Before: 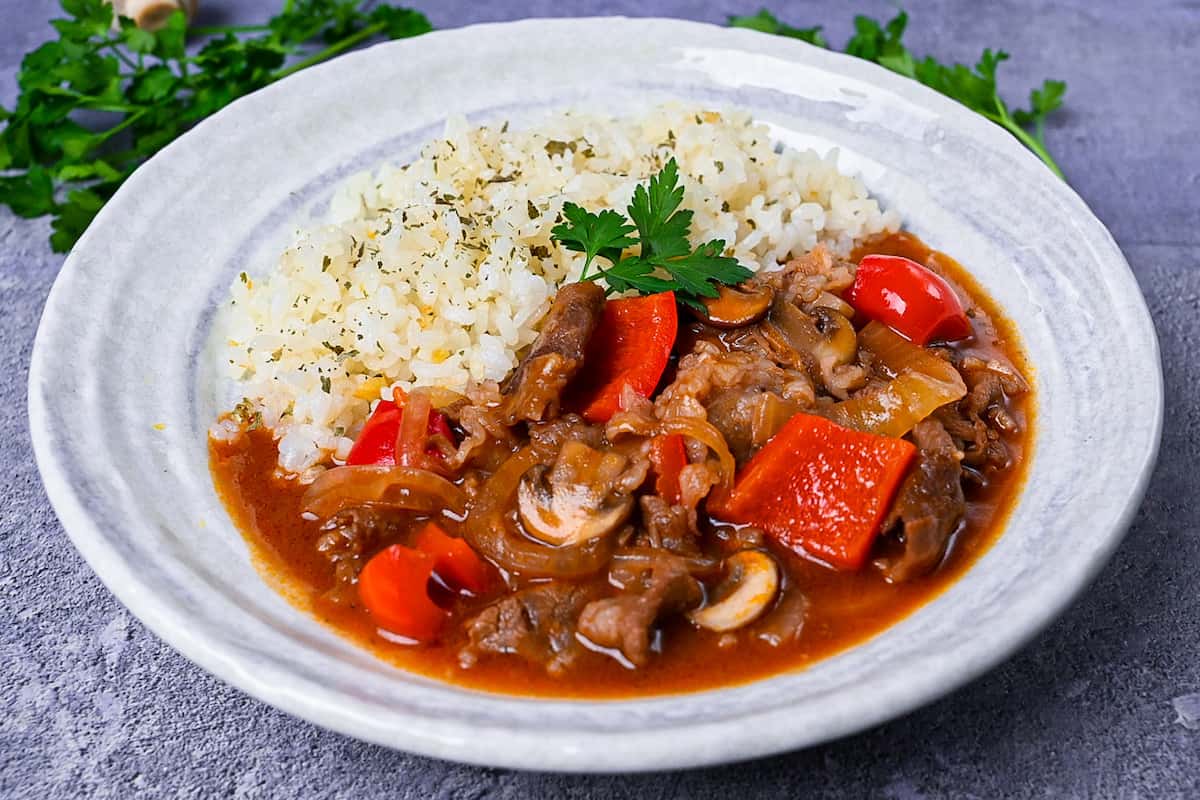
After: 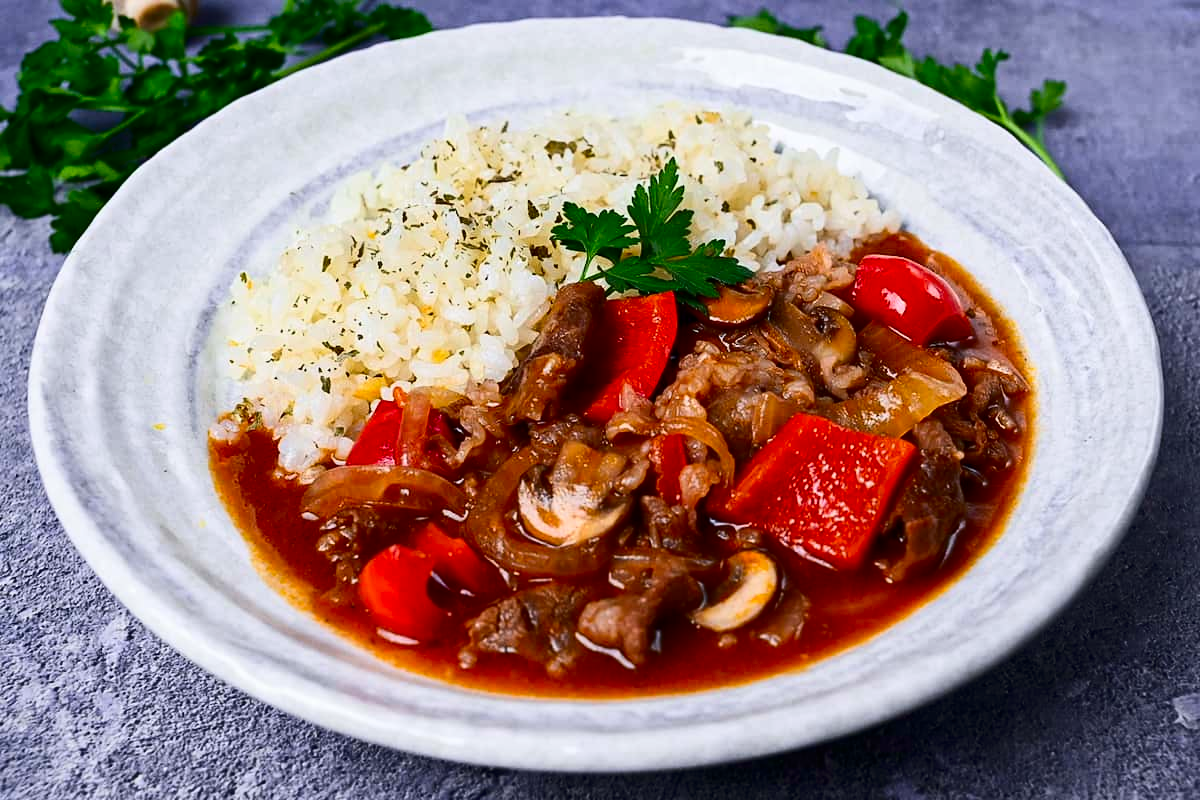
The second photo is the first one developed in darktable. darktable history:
contrast brightness saturation: contrast 0.197, brightness -0.102, saturation 0.103
